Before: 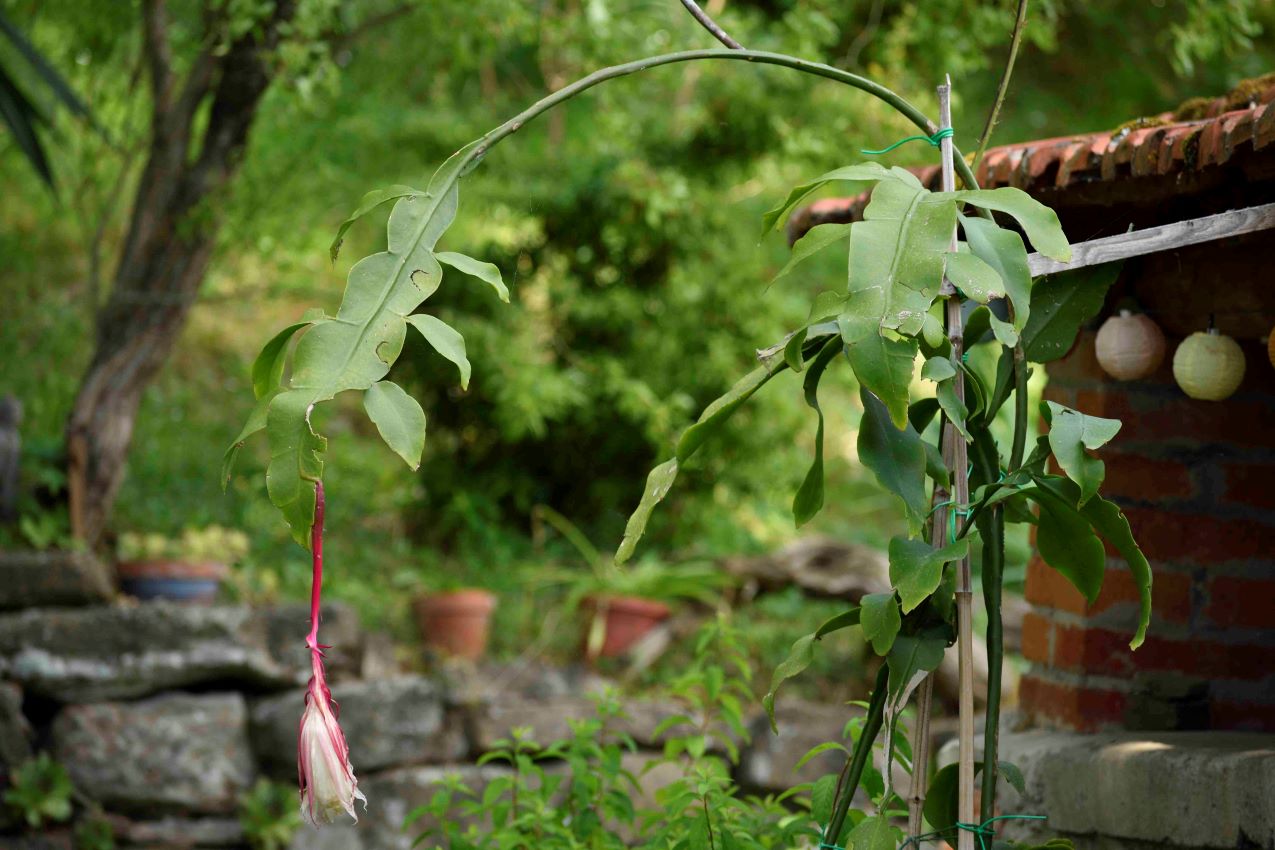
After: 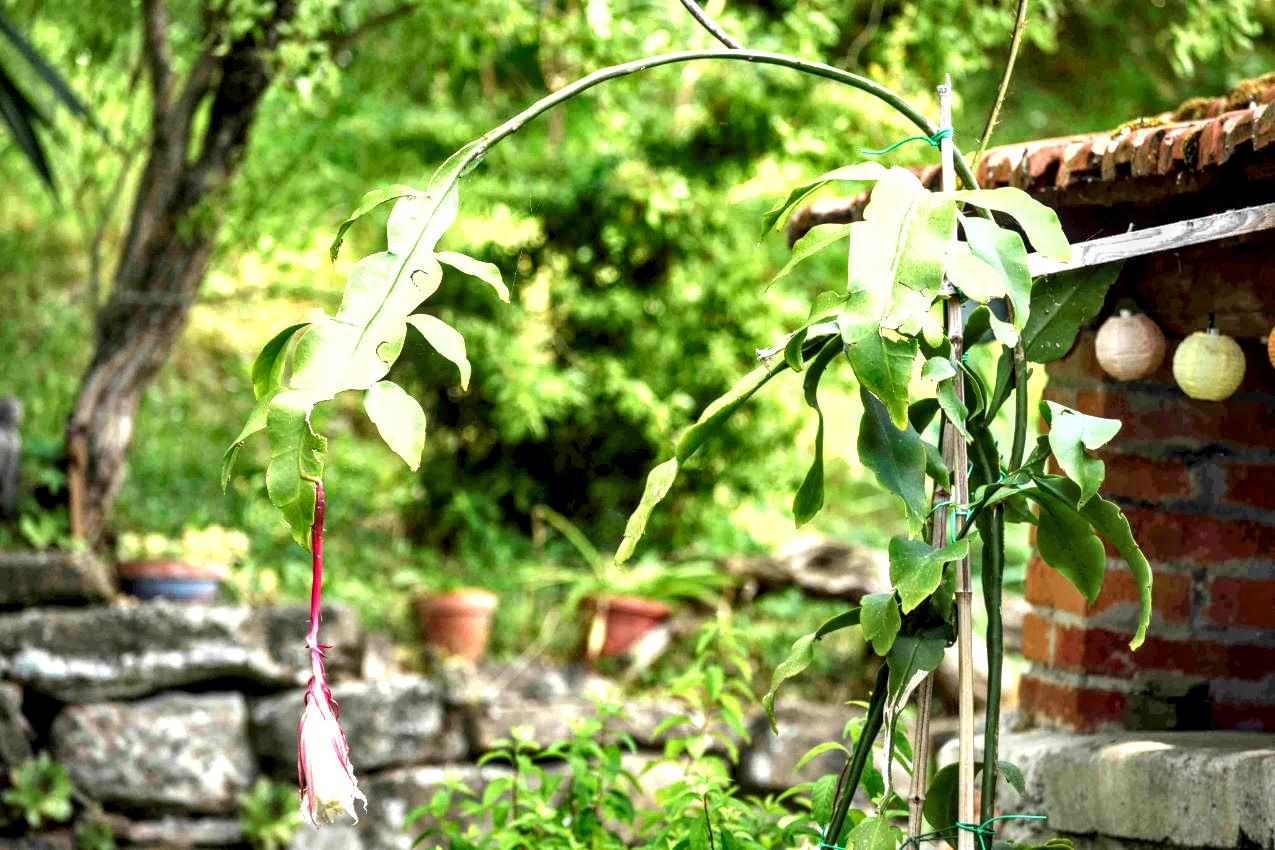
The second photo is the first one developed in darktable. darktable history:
exposure: black level correction 0, exposure 1.45 EV, compensate exposure bias true, compensate highlight preservation false
shadows and highlights: low approximation 0.01, soften with gaussian
local contrast: highlights 65%, shadows 54%, detail 169%, midtone range 0.514
